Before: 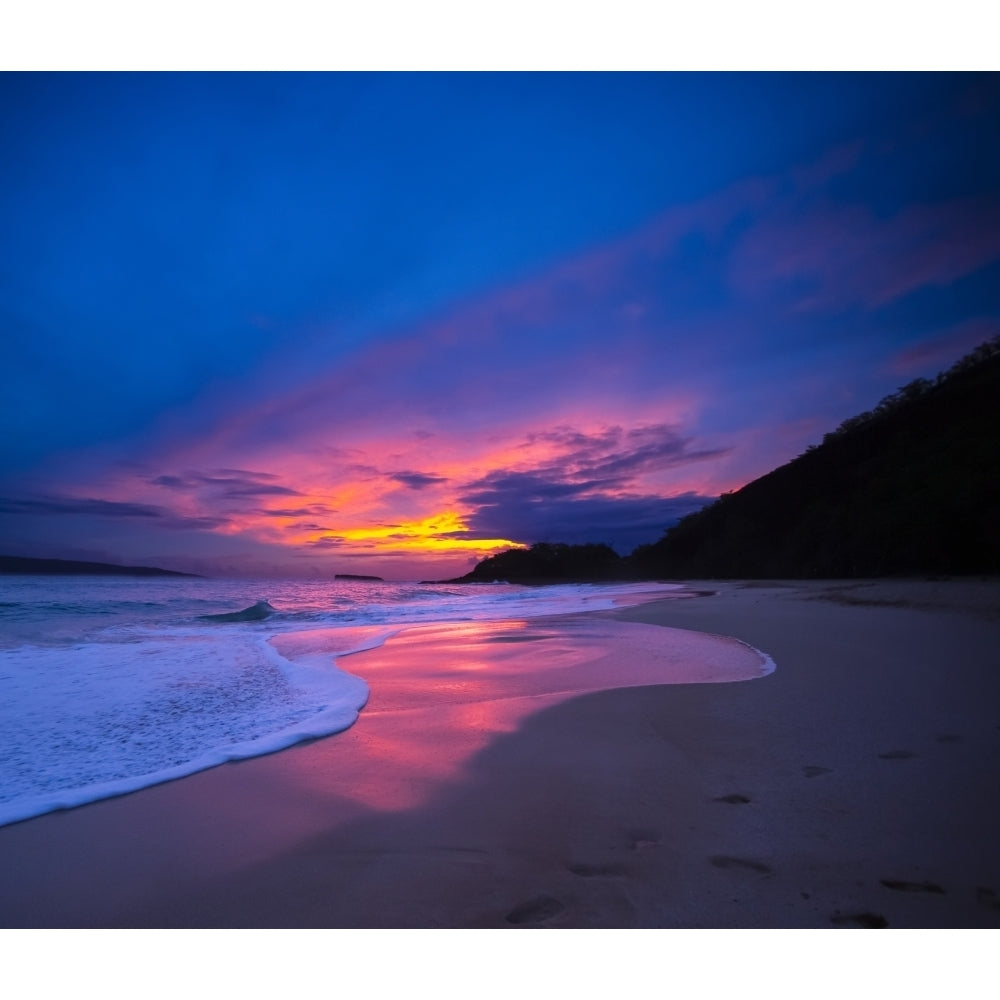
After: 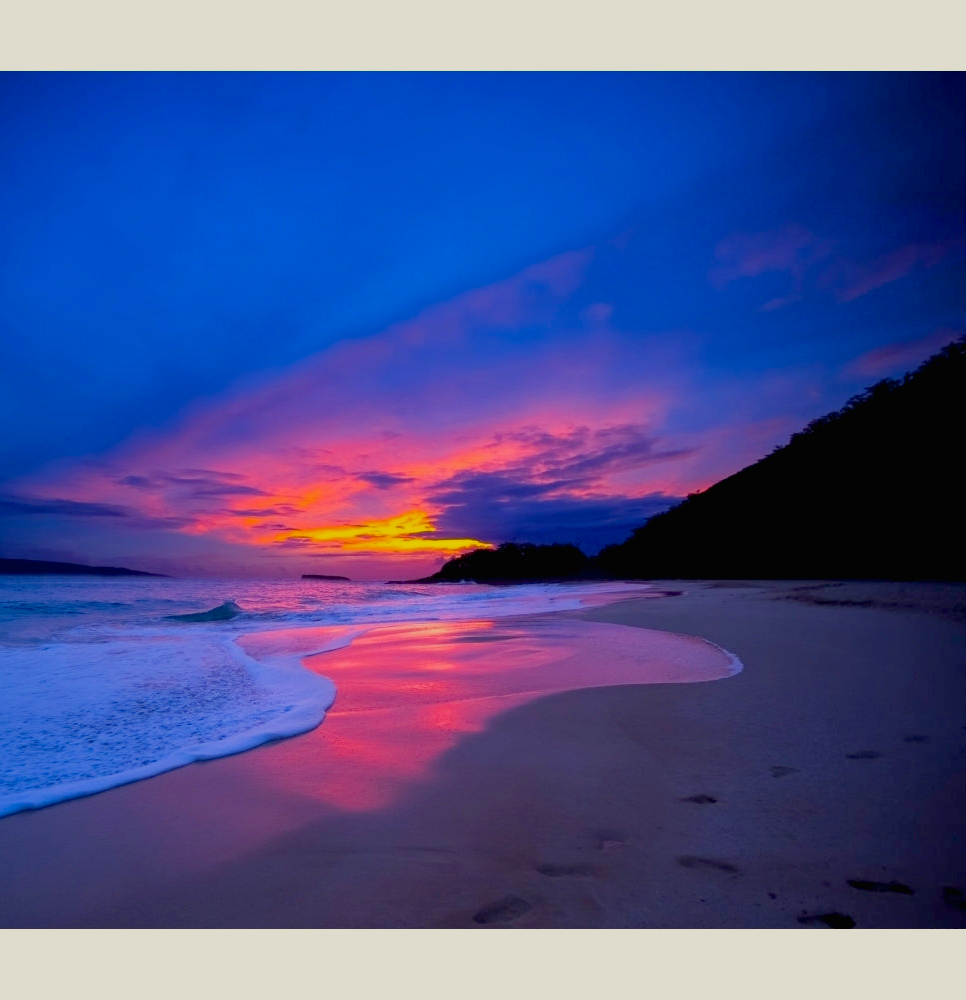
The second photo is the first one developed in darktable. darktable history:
contrast brightness saturation: contrast -0.017, brightness -0.007, saturation 0.034
crop and rotate: left 3.323%
exposure: black level correction 0.009, compensate highlight preservation false
color balance rgb: highlights gain › luminance 5.923%, highlights gain › chroma 2.566%, highlights gain › hue 87.03°, perceptual saturation grading › global saturation 19.584%, contrast -20.281%
